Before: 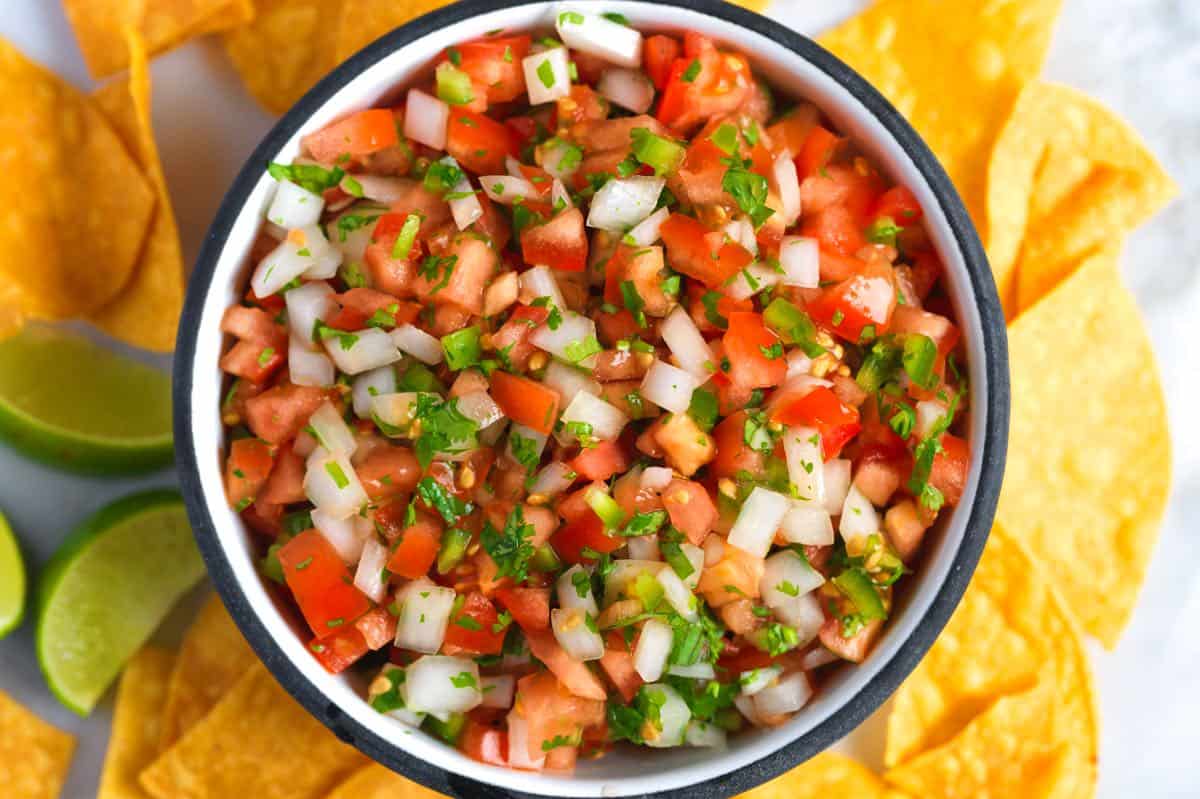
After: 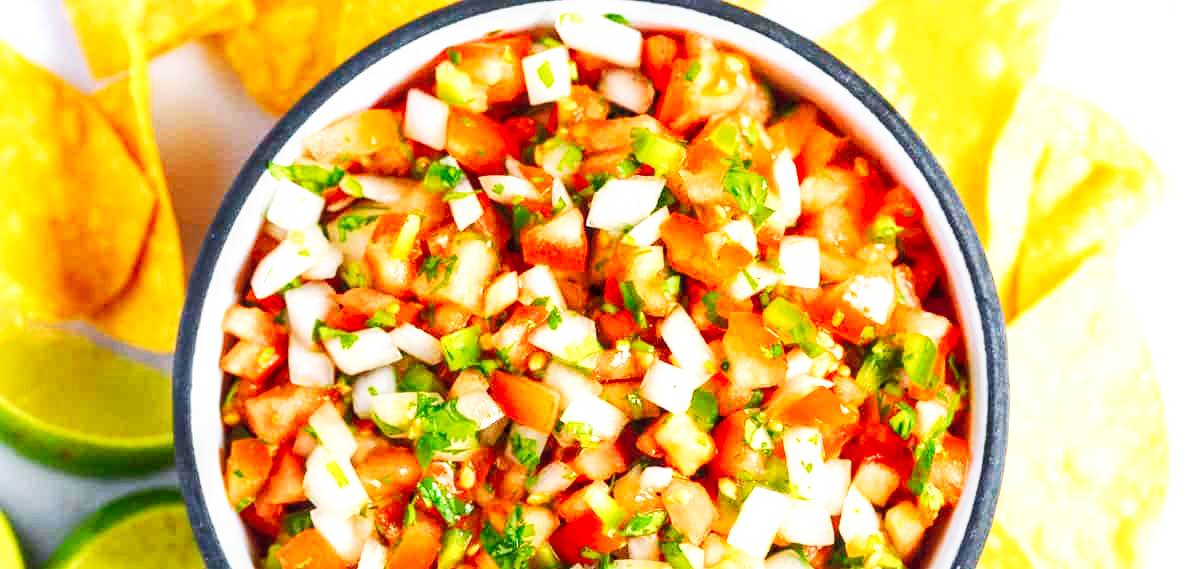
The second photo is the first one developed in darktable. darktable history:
exposure: exposure 0.202 EV, compensate exposure bias true, compensate highlight preservation false
base curve: curves: ch0 [(0, 0) (0.007, 0.004) (0.027, 0.03) (0.046, 0.07) (0.207, 0.54) (0.442, 0.872) (0.673, 0.972) (1, 1)], preserve colors none
local contrast: on, module defaults
crop: right 0%, bottom 28.769%
shadows and highlights: shadows 43.34, highlights 6.99
